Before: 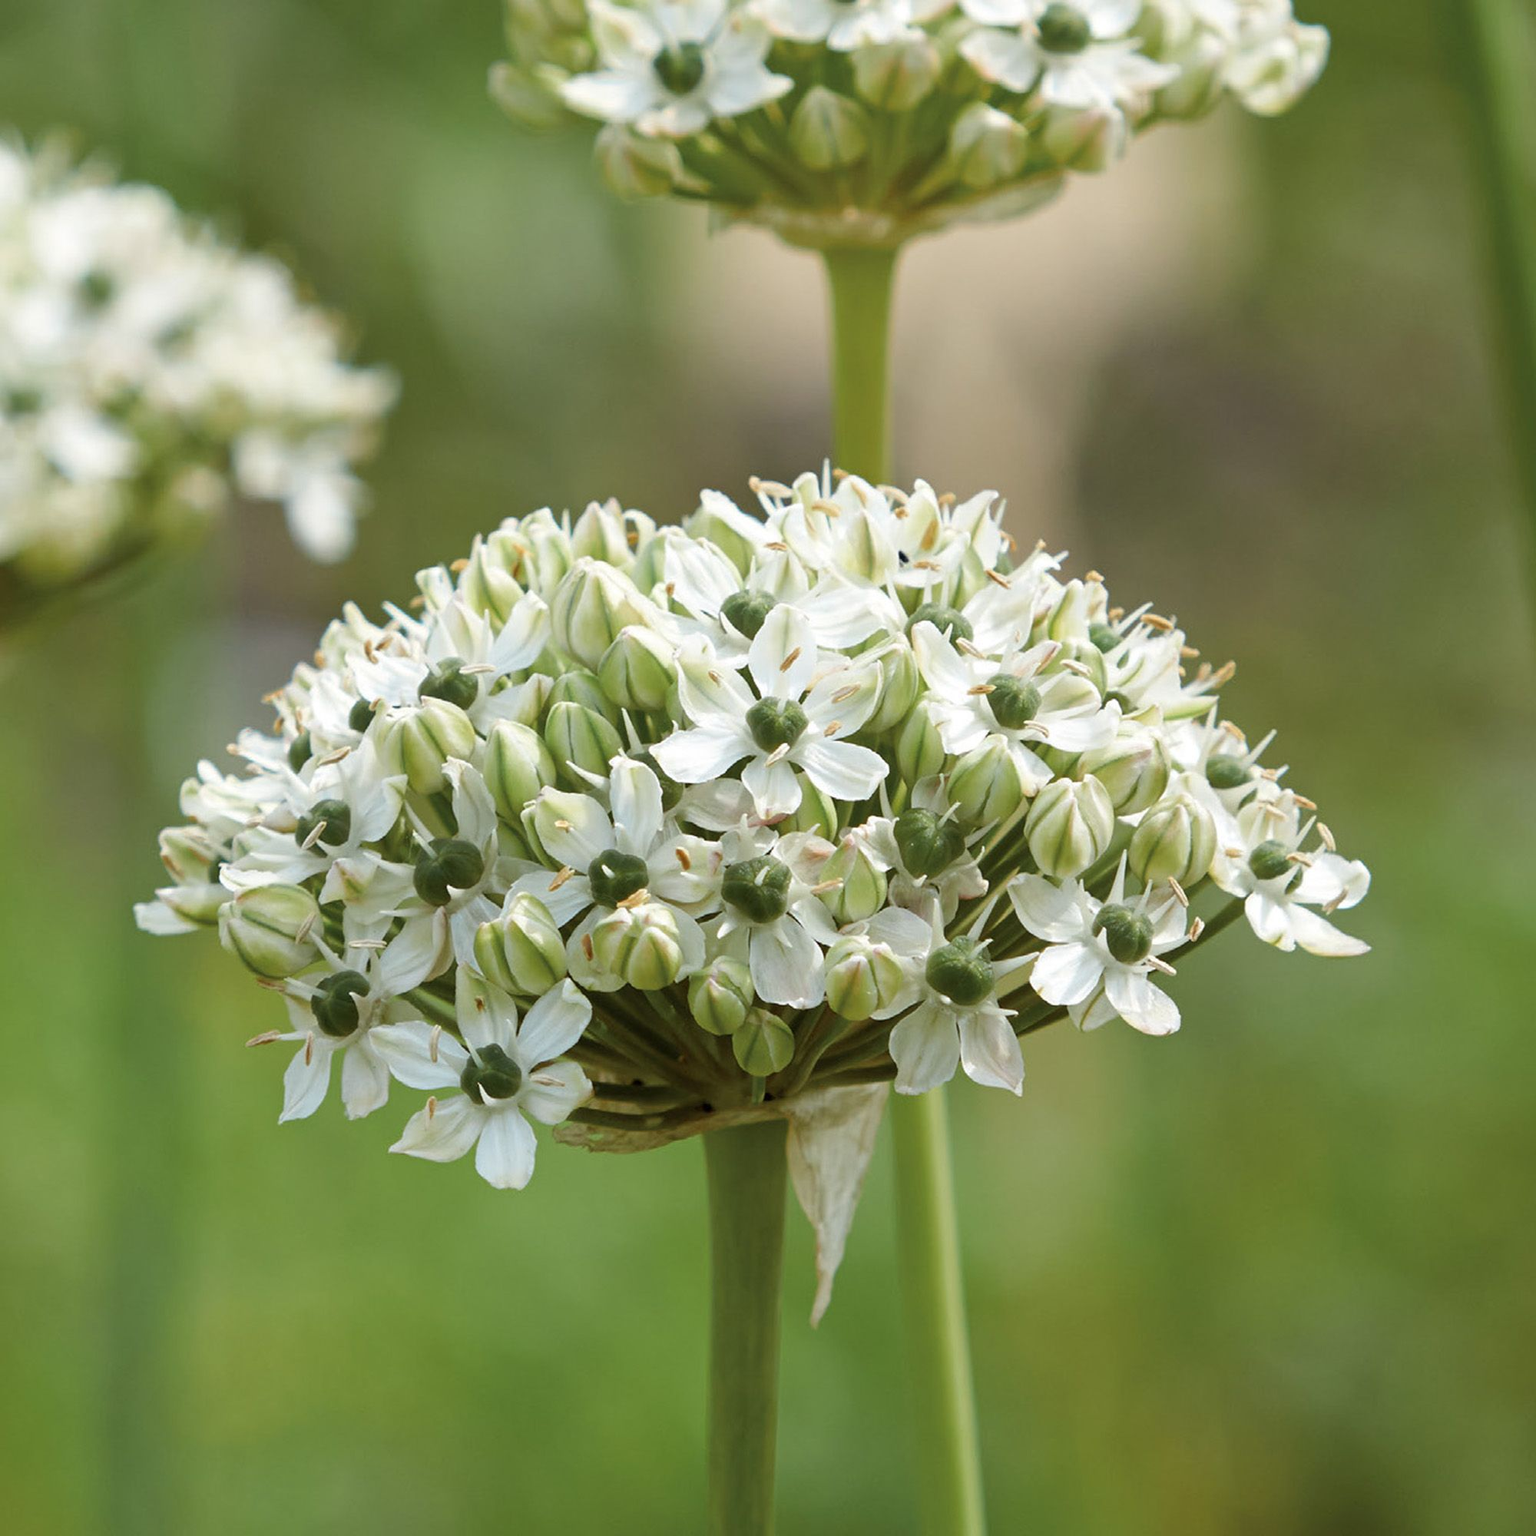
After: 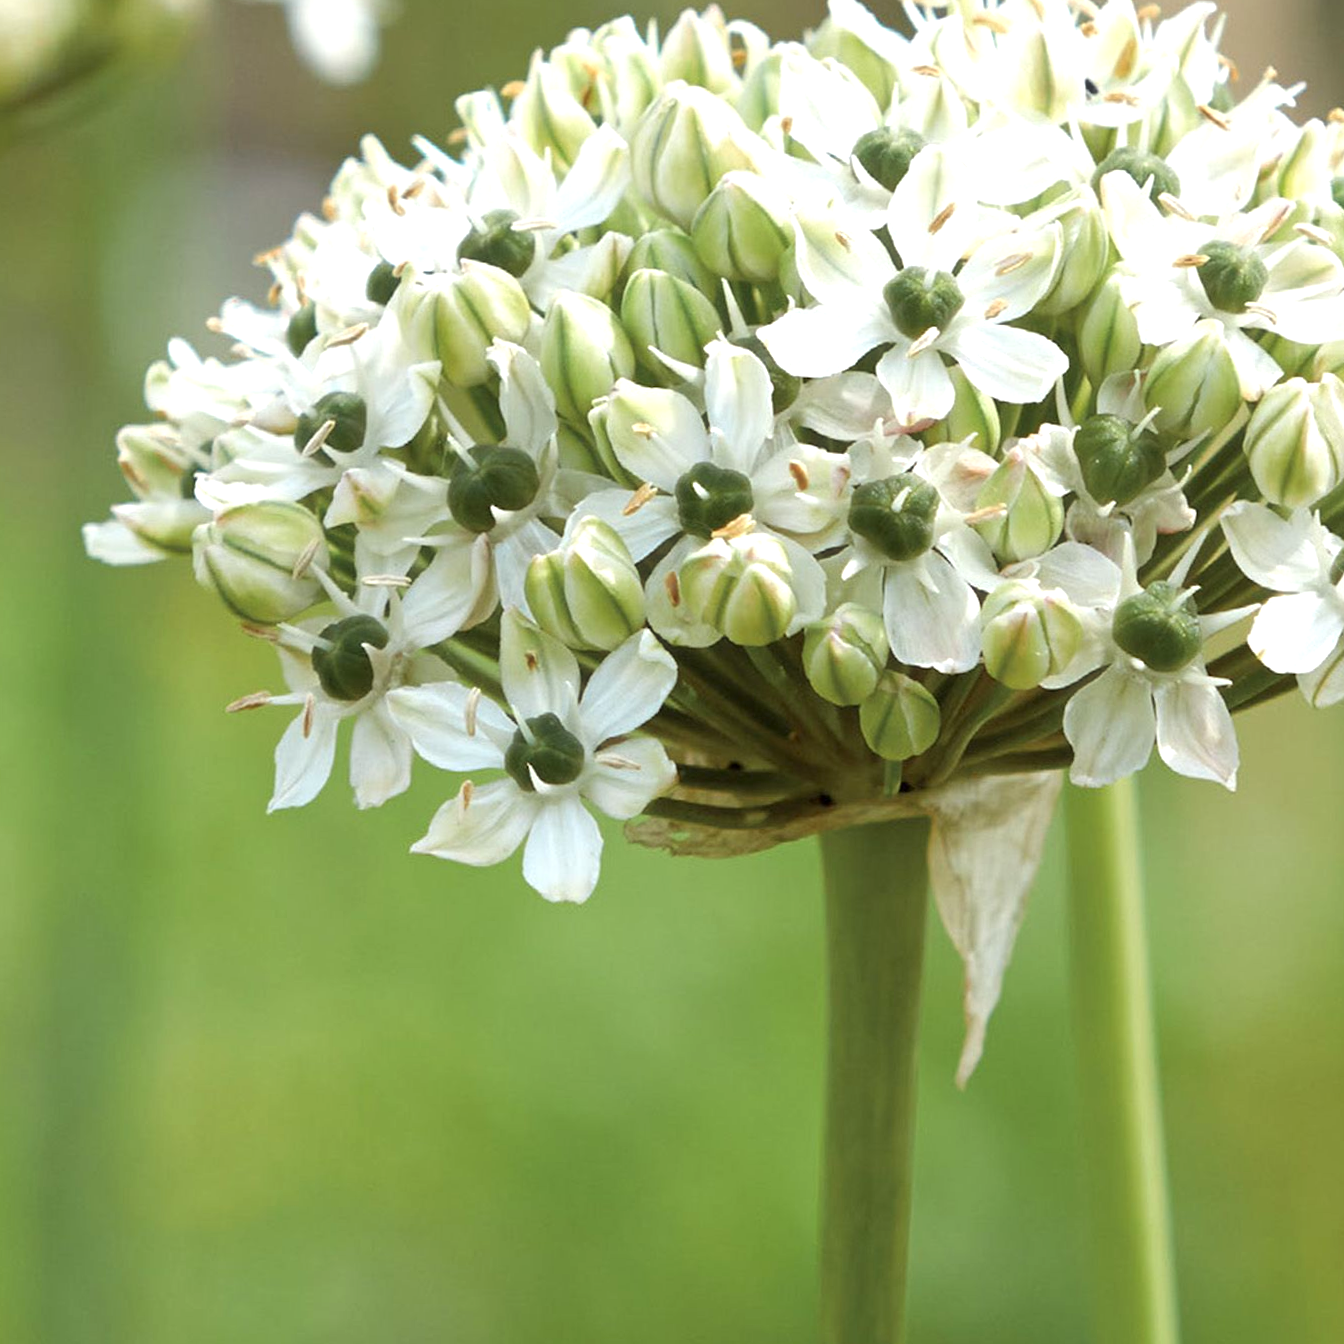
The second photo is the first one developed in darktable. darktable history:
haze removal: strength -0.05
exposure: black level correction 0.001, exposure 0.5 EV, compensate exposure bias true, compensate highlight preservation false
crop and rotate: angle -0.82°, left 3.85%, top 31.828%, right 27.992%
